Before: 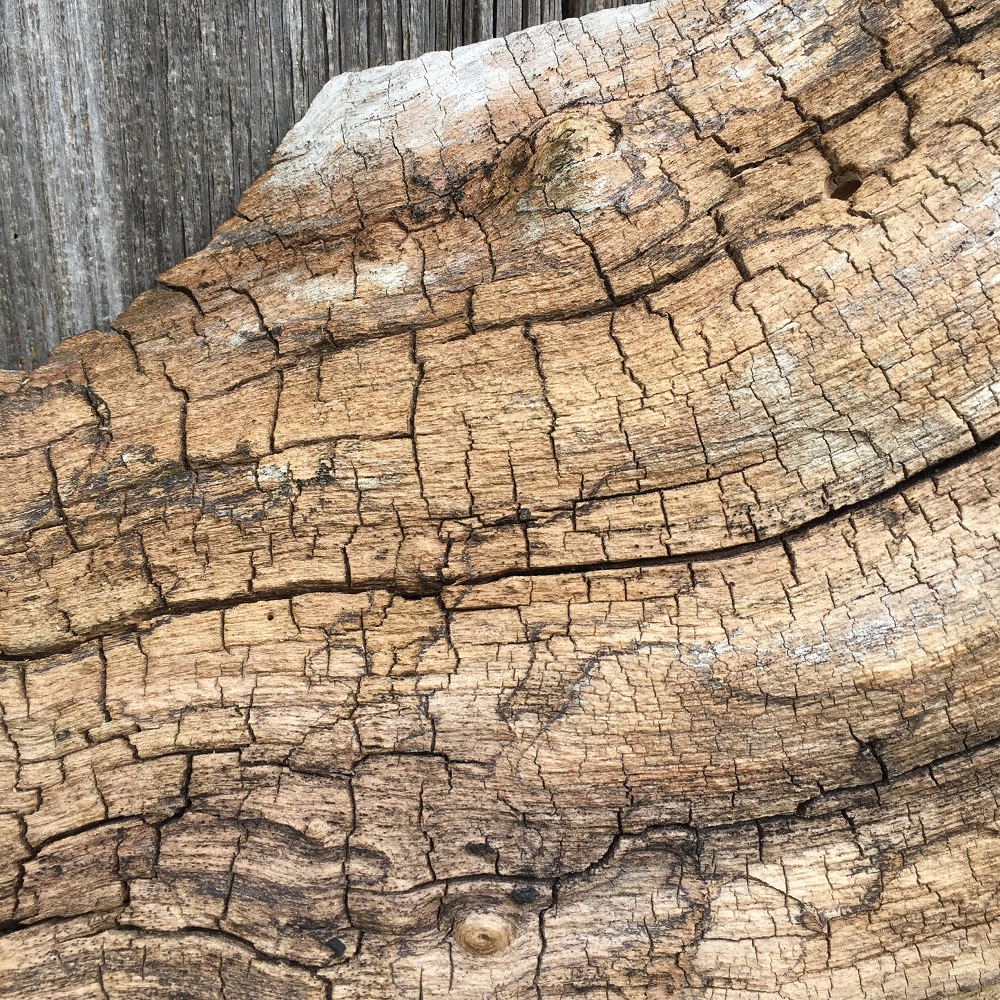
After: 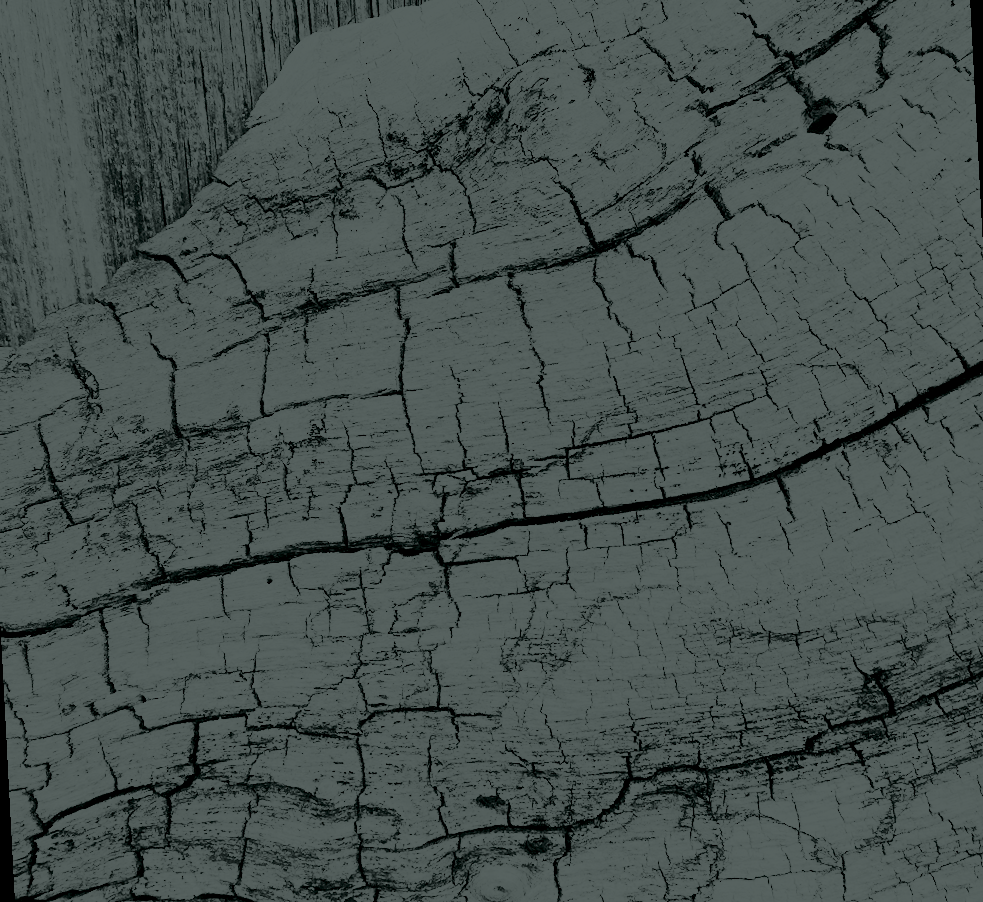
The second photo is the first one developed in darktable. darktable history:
tone equalizer: -8 EV 0.06 EV, smoothing diameter 25%, edges refinement/feathering 10, preserve details guided filter
rotate and perspective: rotation -3°, crop left 0.031, crop right 0.968, crop top 0.07, crop bottom 0.93
contrast brightness saturation: contrast 0.62, brightness 0.34, saturation 0.14
colorize: hue 90°, saturation 19%, lightness 1.59%, version 1
color correction: highlights a* 4.02, highlights b* 4.98, shadows a* -7.55, shadows b* 4.98
exposure: black level correction 0, exposure 1.1 EV, compensate highlight preservation false
